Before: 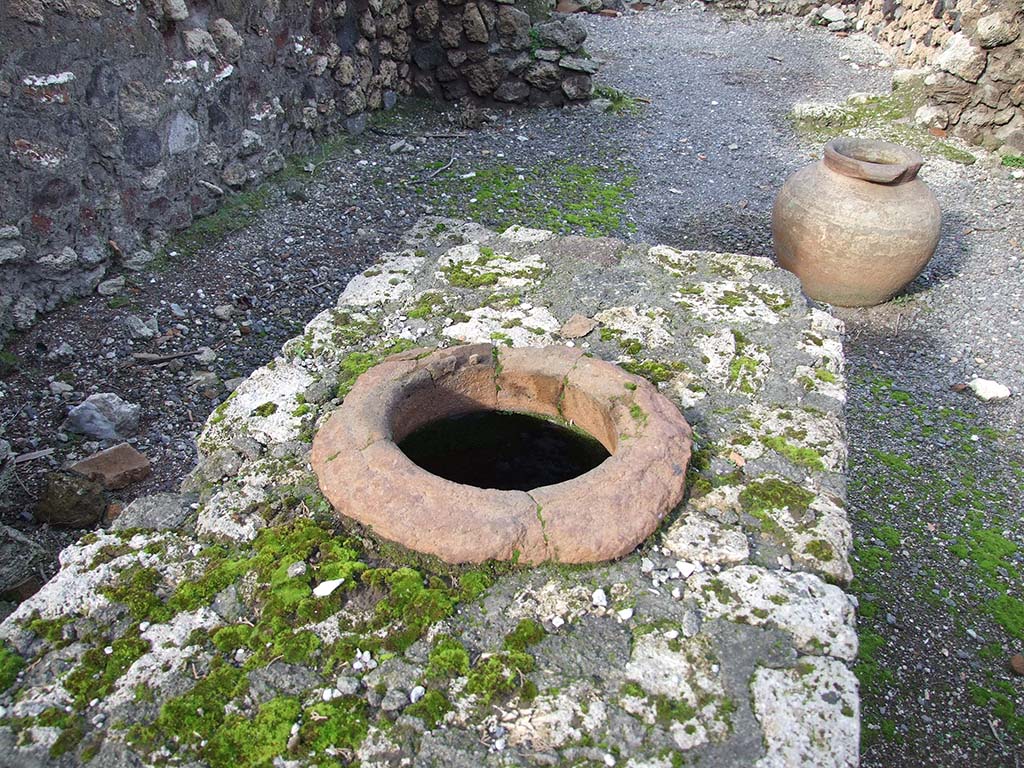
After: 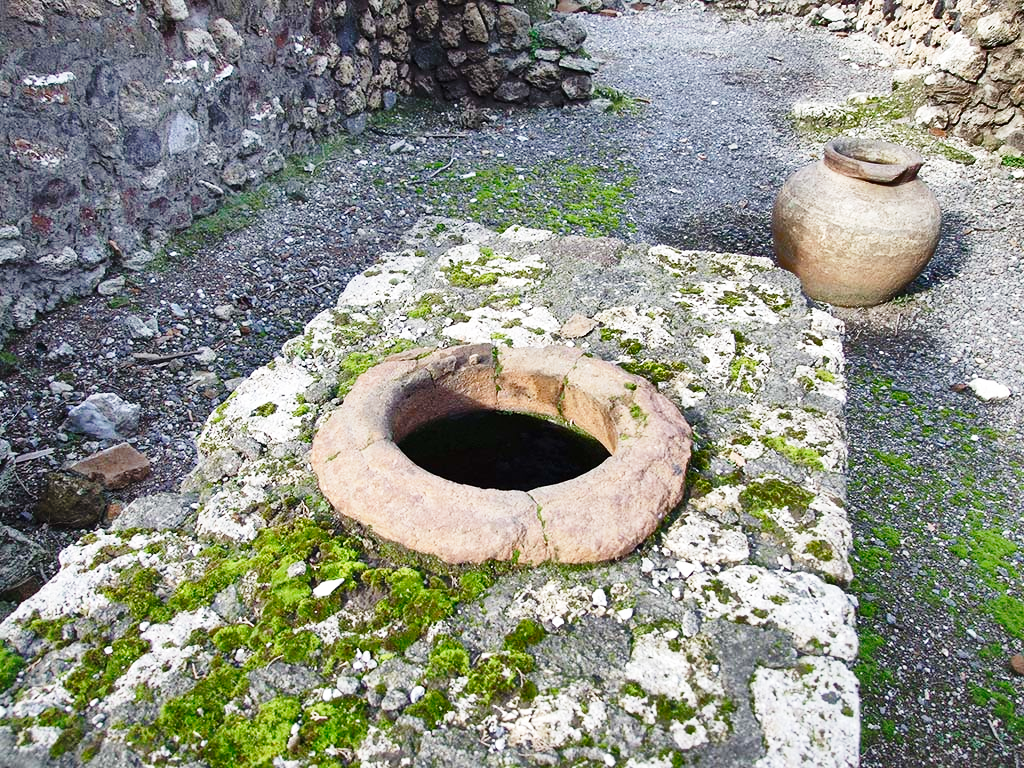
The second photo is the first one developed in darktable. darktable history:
base curve: curves: ch0 [(0, 0) (0.028, 0.03) (0.121, 0.232) (0.46, 0.748) (0.859, 0.968) (1, 1)], preserve colors none
shadows and highlights: radius 106.89, shadows 41.23, highlights -71.49, low approximation 0.01, soften with gaussian
